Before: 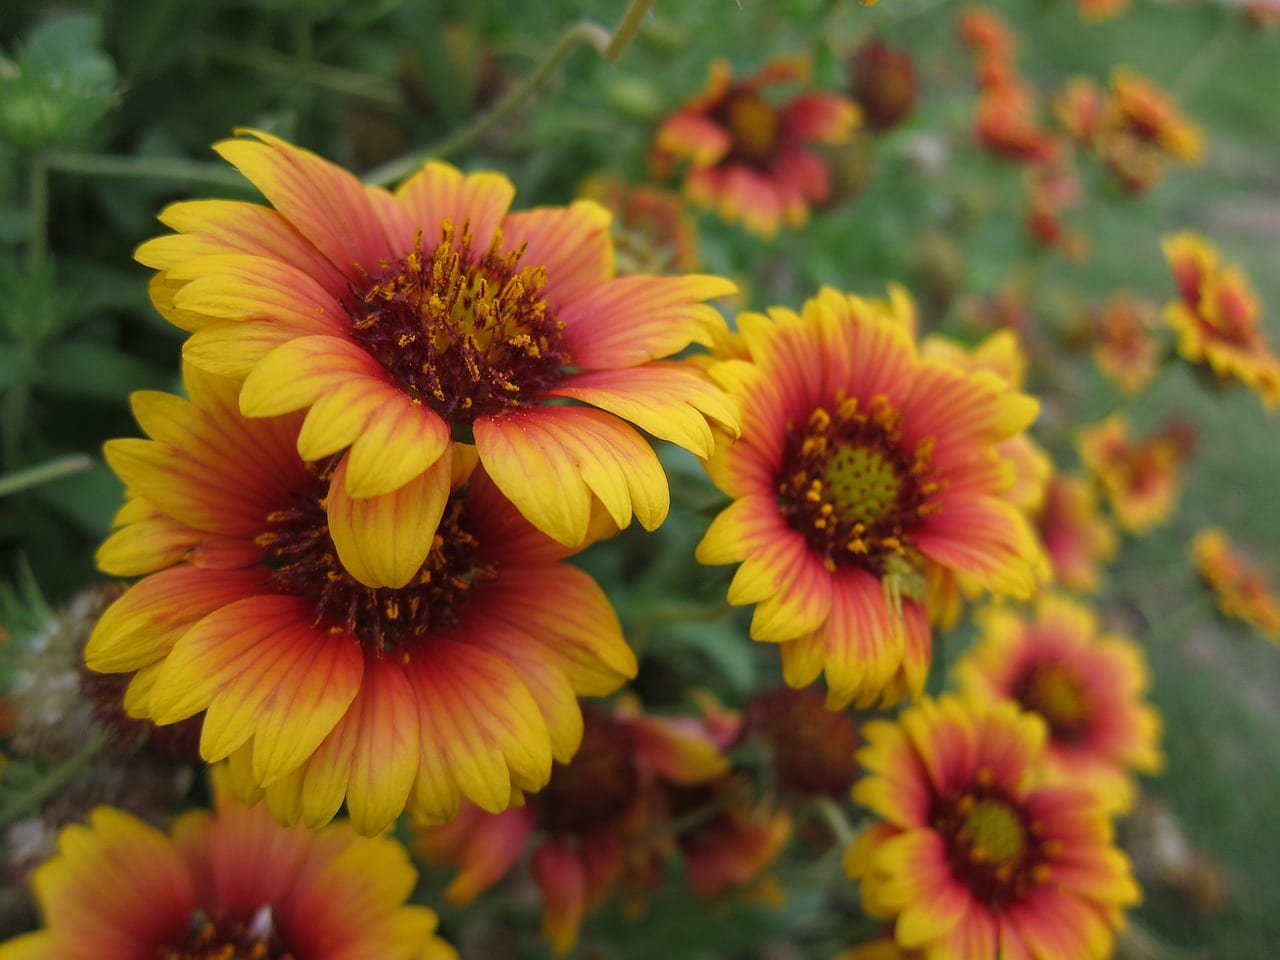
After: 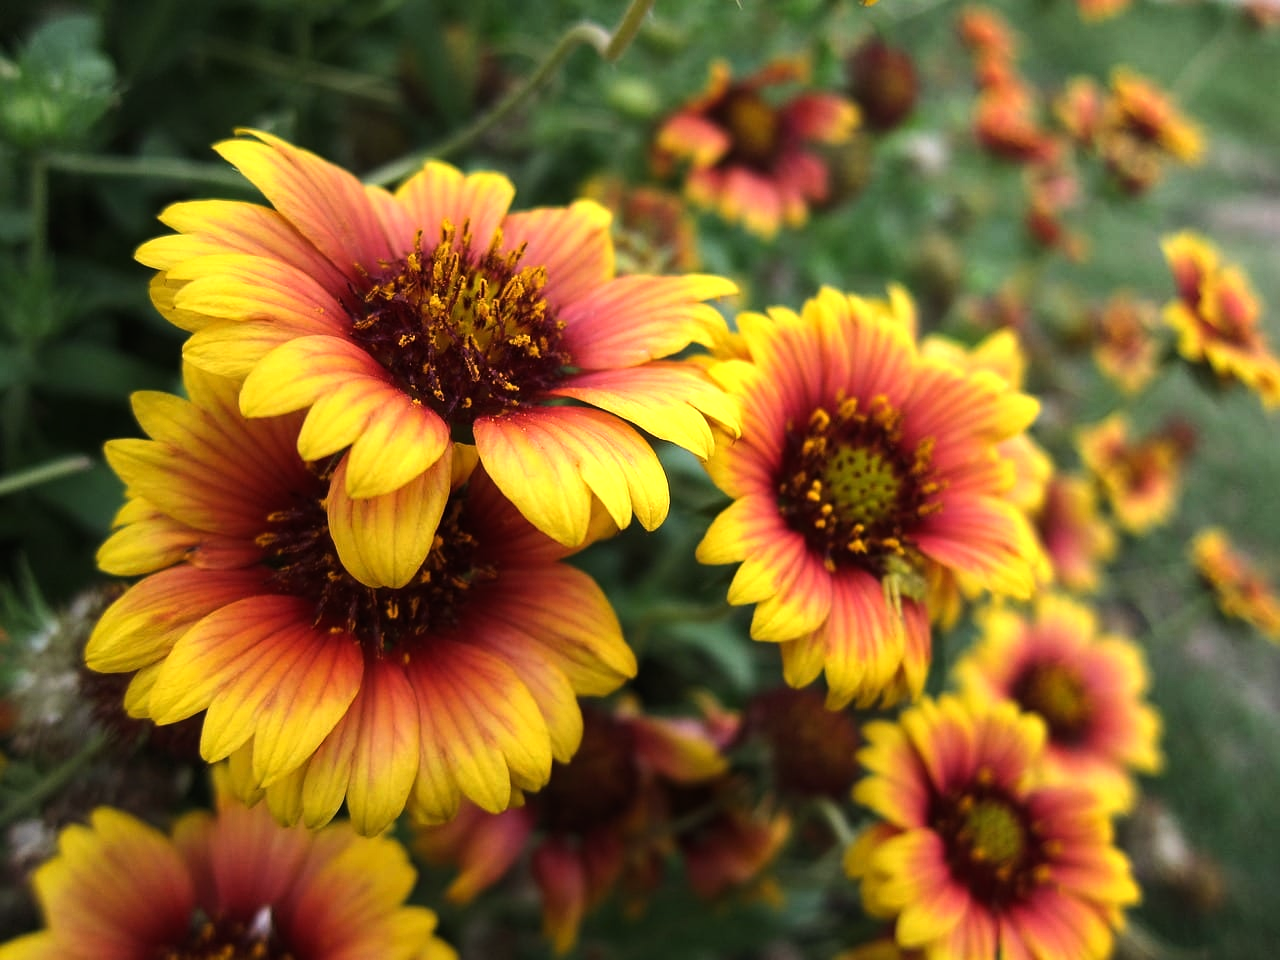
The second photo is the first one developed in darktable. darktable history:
tone equalizer: -8 EV -1.12 EV, -7 EV -0.975 EV, -6 EV -0.858 EV, -5 EV -0.56 EV, -3 EV 0.568 EV, -2 EV 0.872 EV, -1 EV 1 EV, +0 EV 1.07 EV, edges refinement/feathering 500, mask exposure compensation -1.57 EV, preserve details no
